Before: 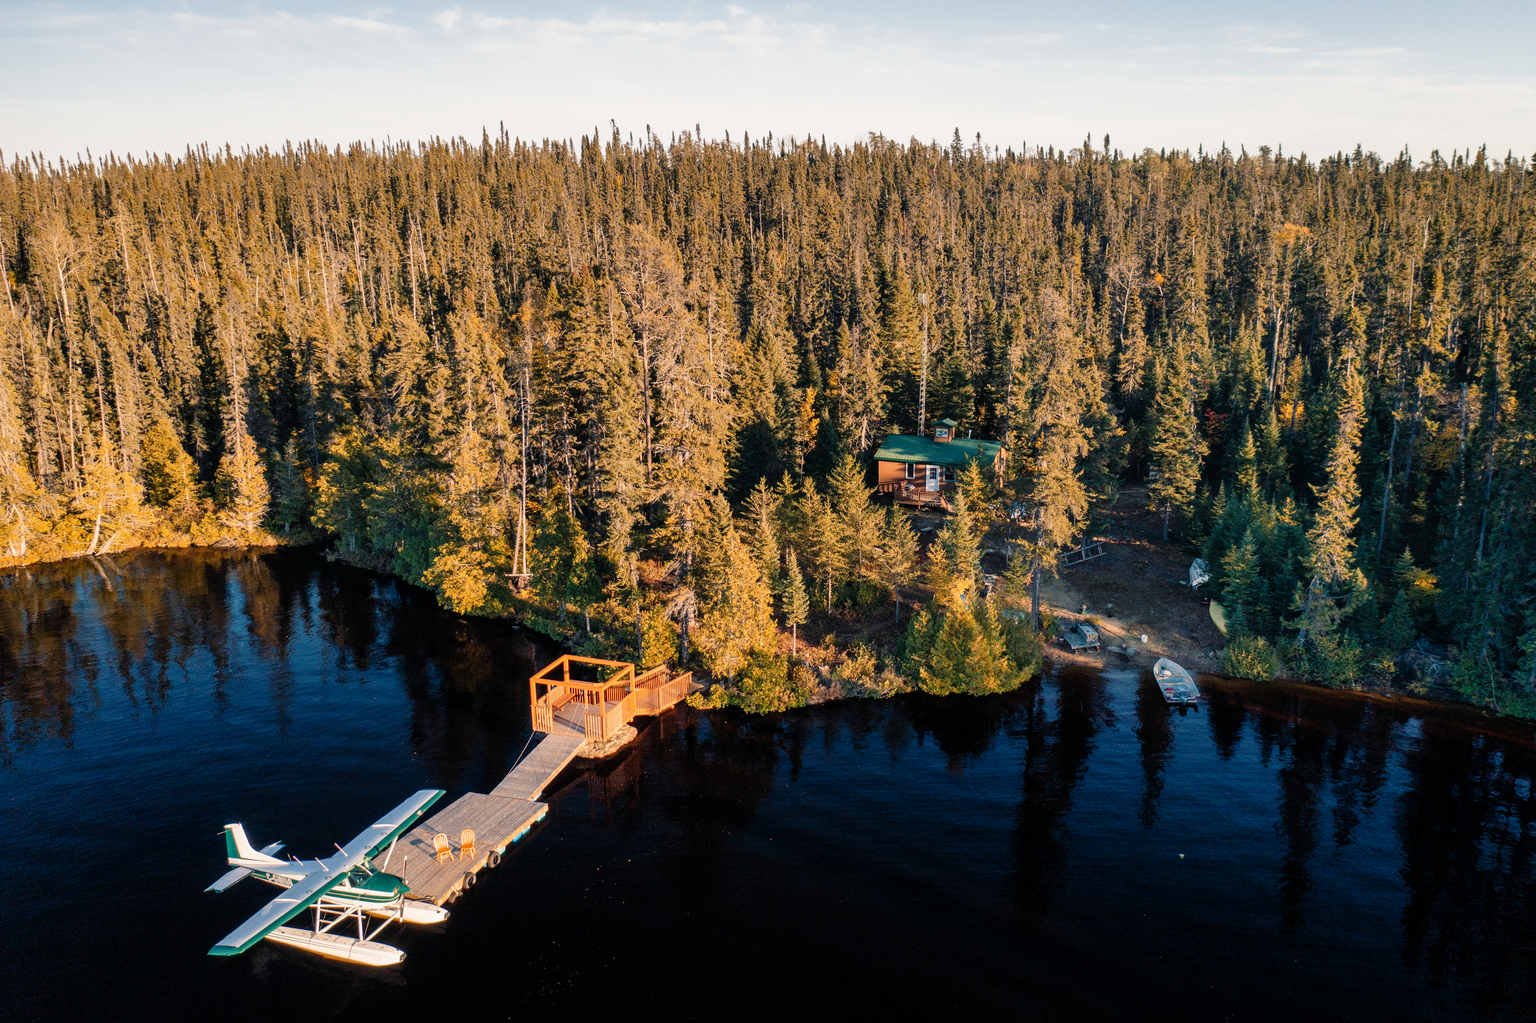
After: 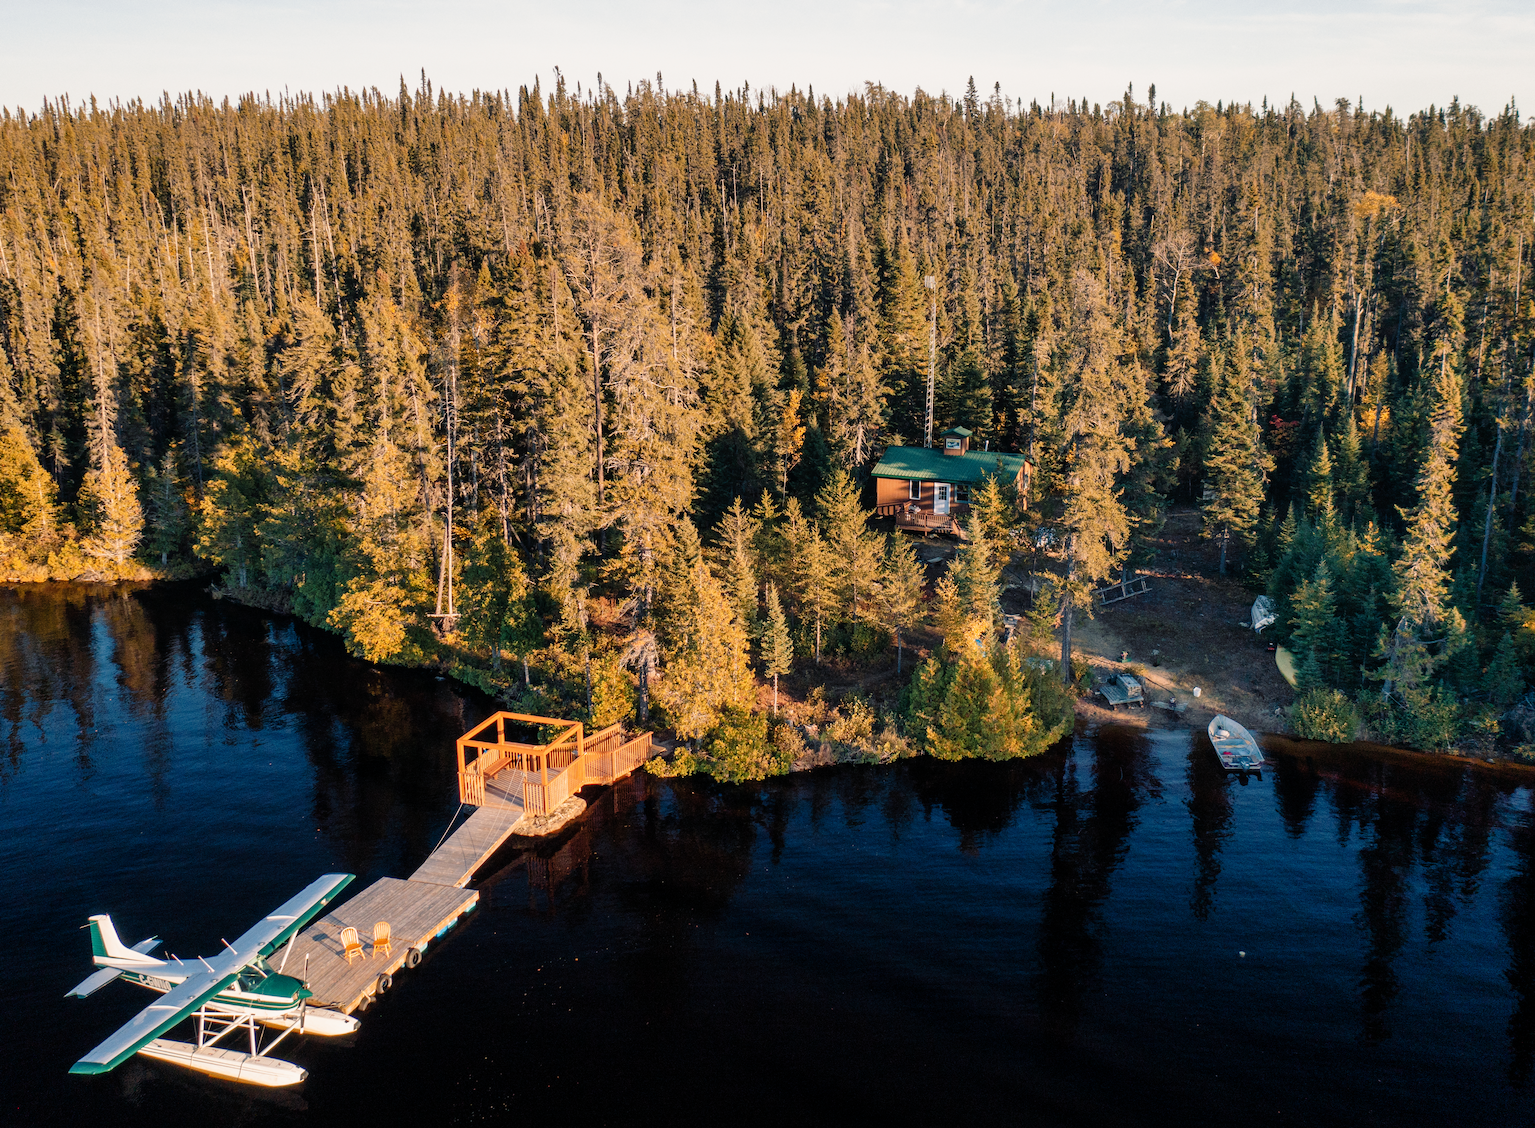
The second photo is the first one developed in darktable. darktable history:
crop: left 9.832%, top 6.328%, right 7.168%, bottom 2.145%
